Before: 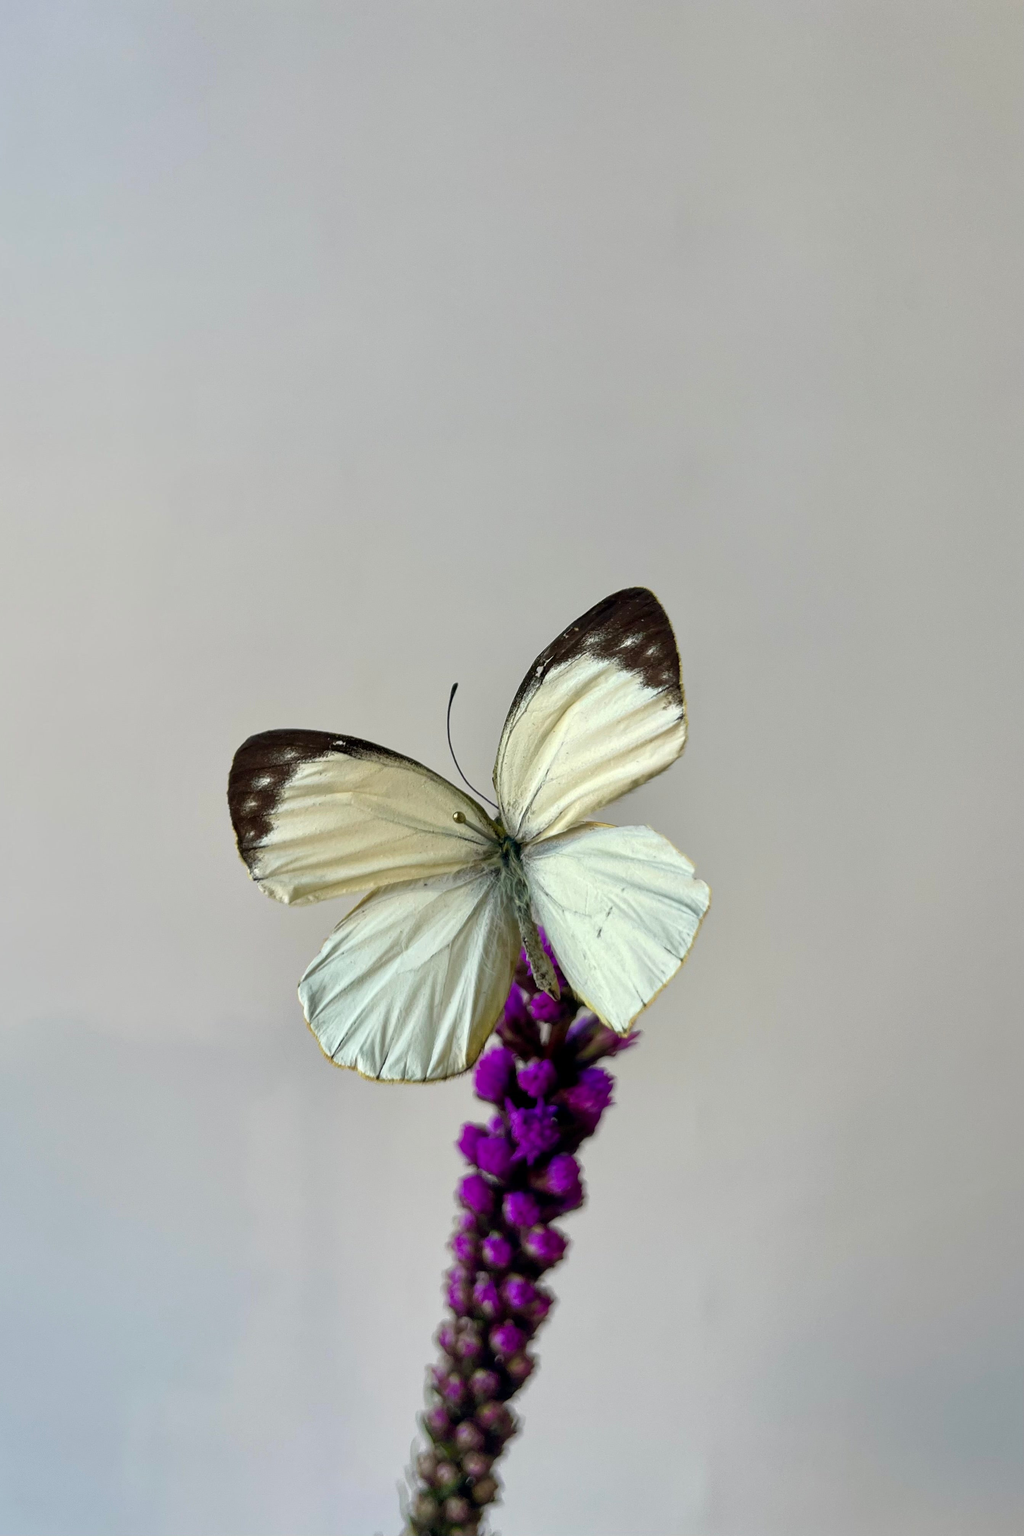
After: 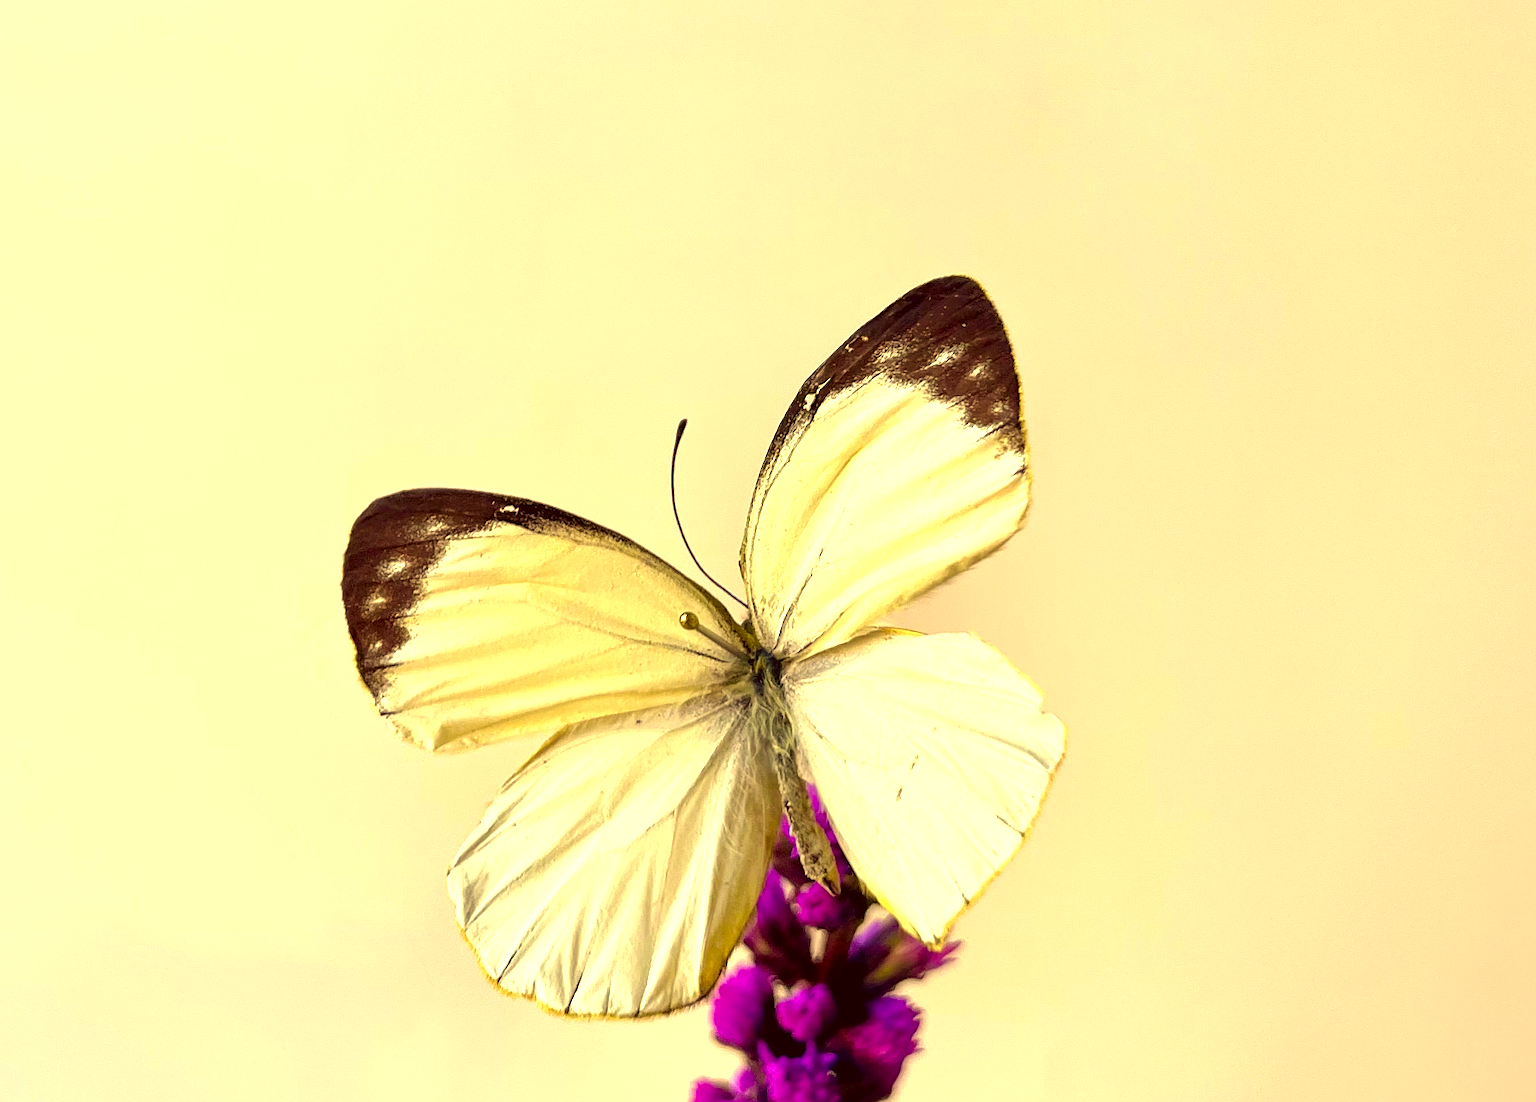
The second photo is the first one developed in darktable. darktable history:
crop and rotate: top 26.293%, bottom 25.846%
exposure: black level correction 0, exposure 1.104 EV, compensate highlight preservation false
sharpen: on, module defaults
color correction: highlights a* 9.8, highlights b* 38.88, shadows a* 14.82, shadows b* 3.44
